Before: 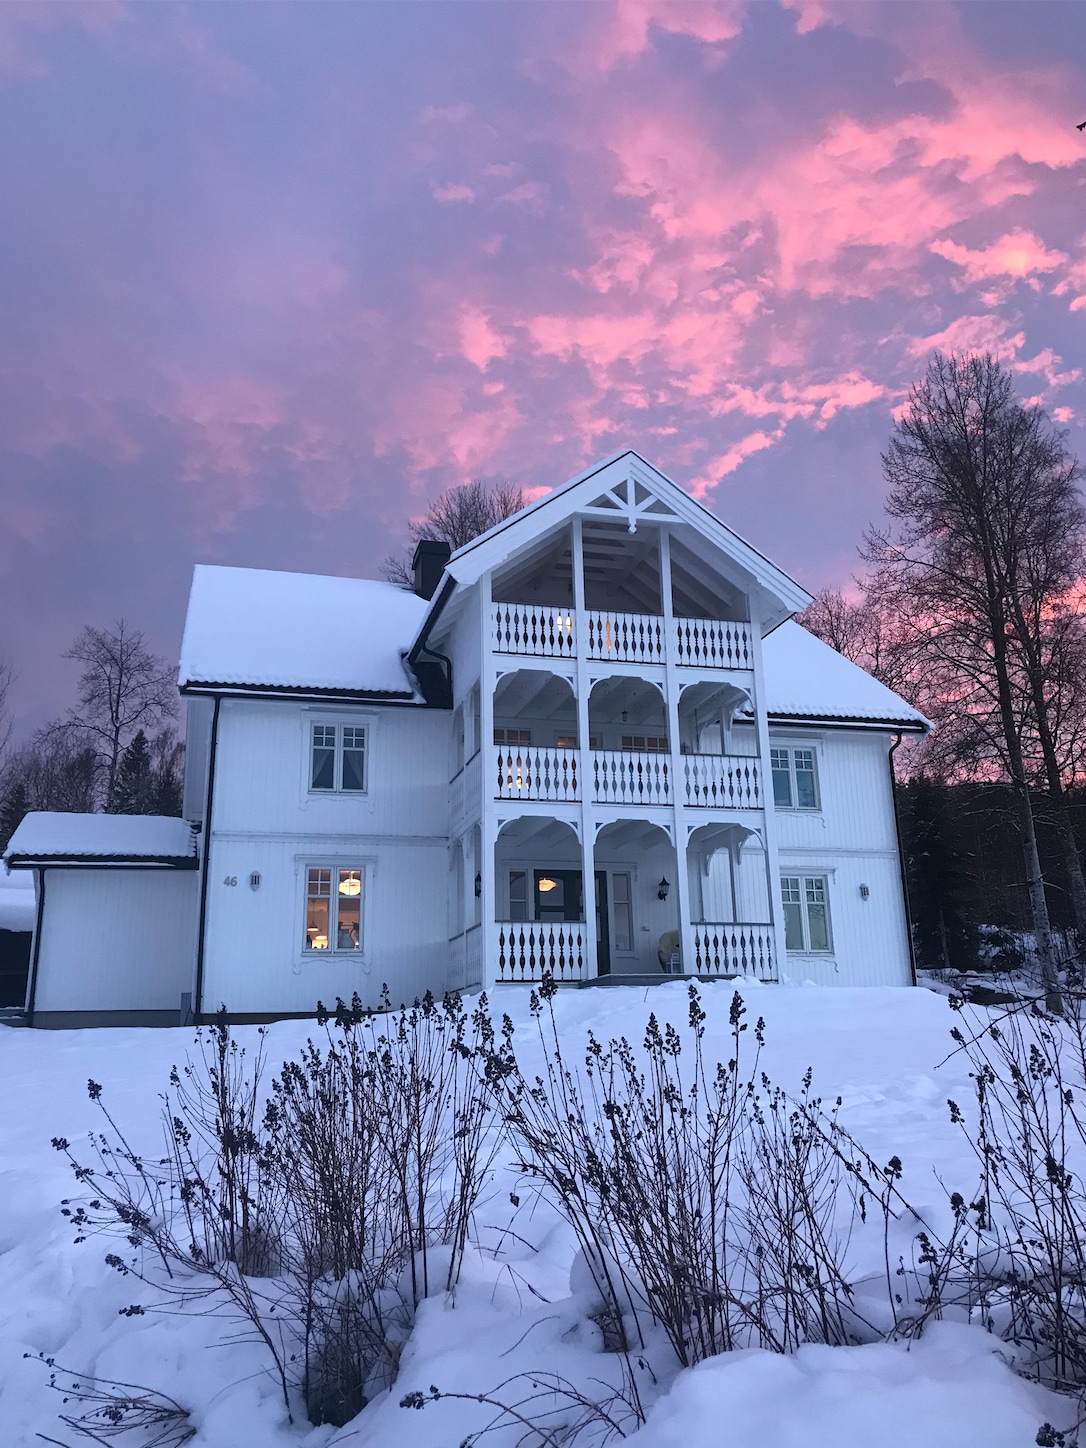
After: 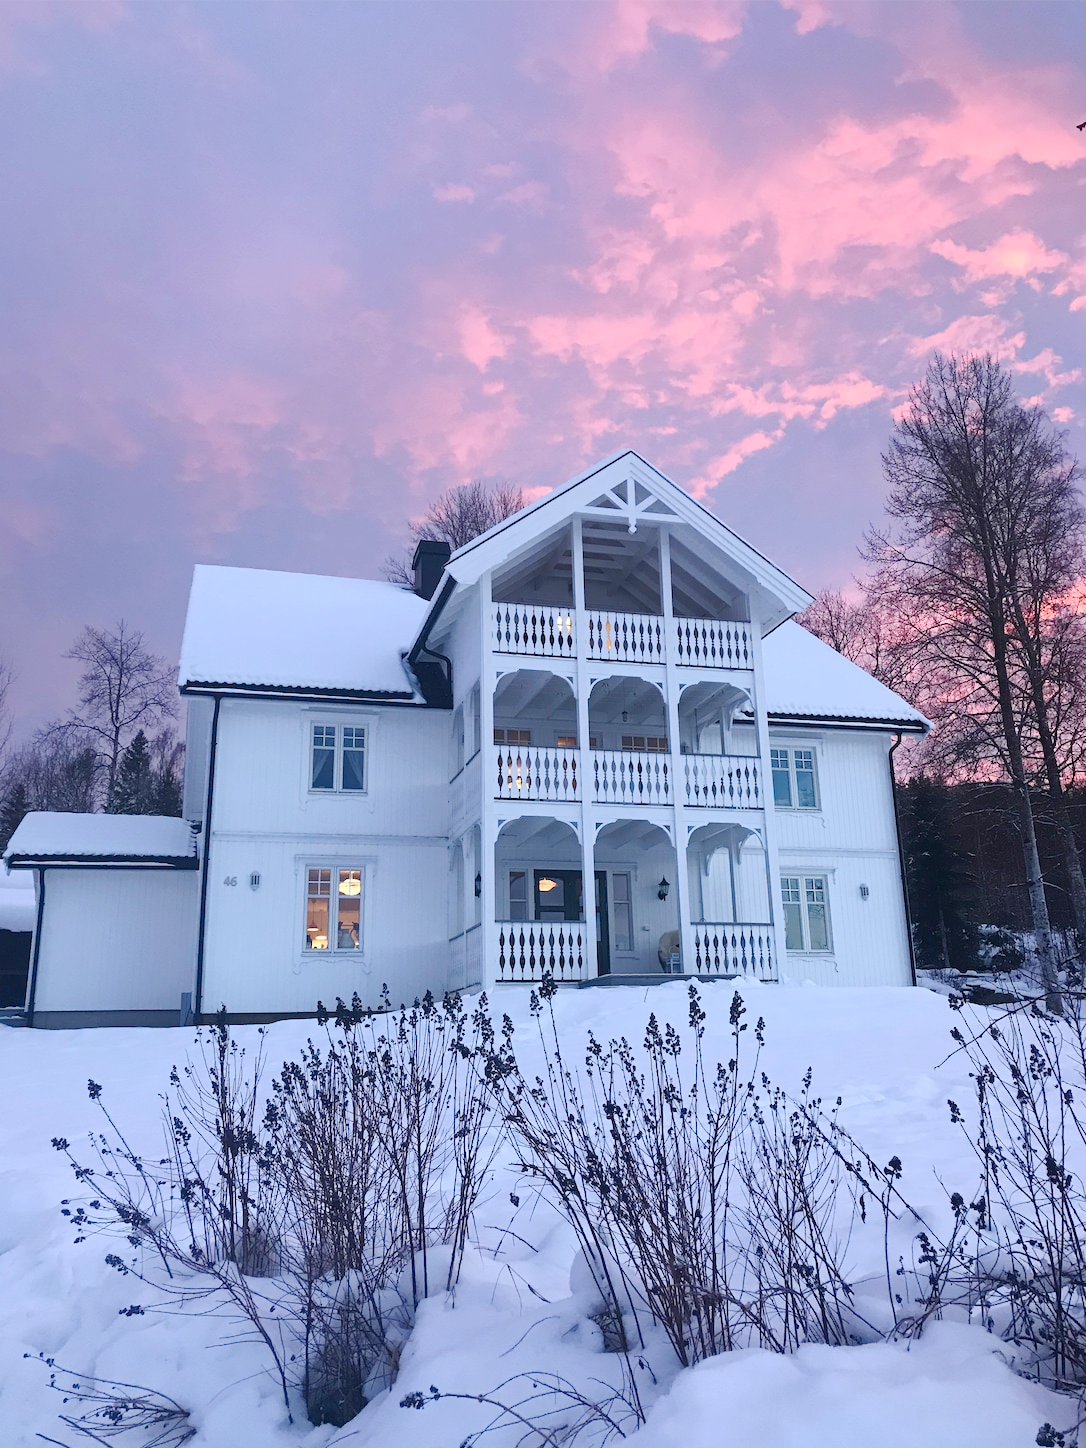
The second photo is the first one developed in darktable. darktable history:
base curve: curves: ch0 [(0, 0) (0.158, 0.273) (0.879, 0.895) (1, 1)], preserve colors none
contrast brightness saturation: contrast 0.04, saturation 0.16
